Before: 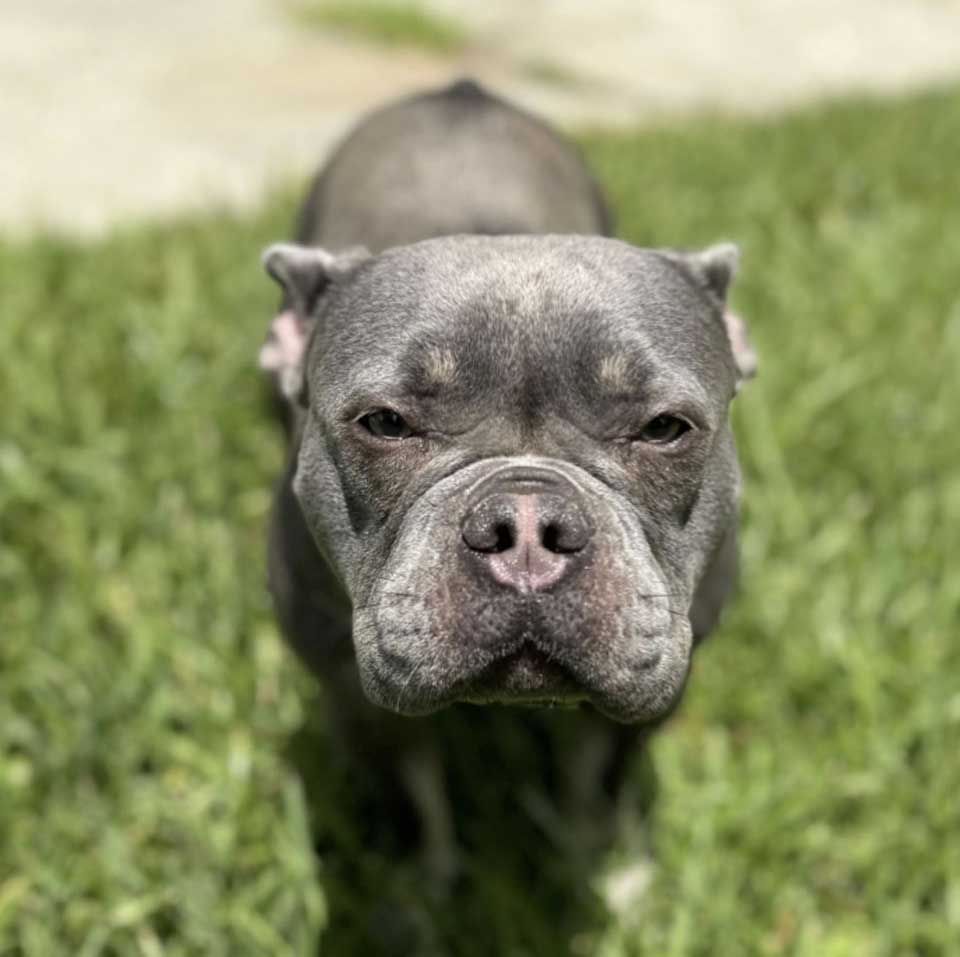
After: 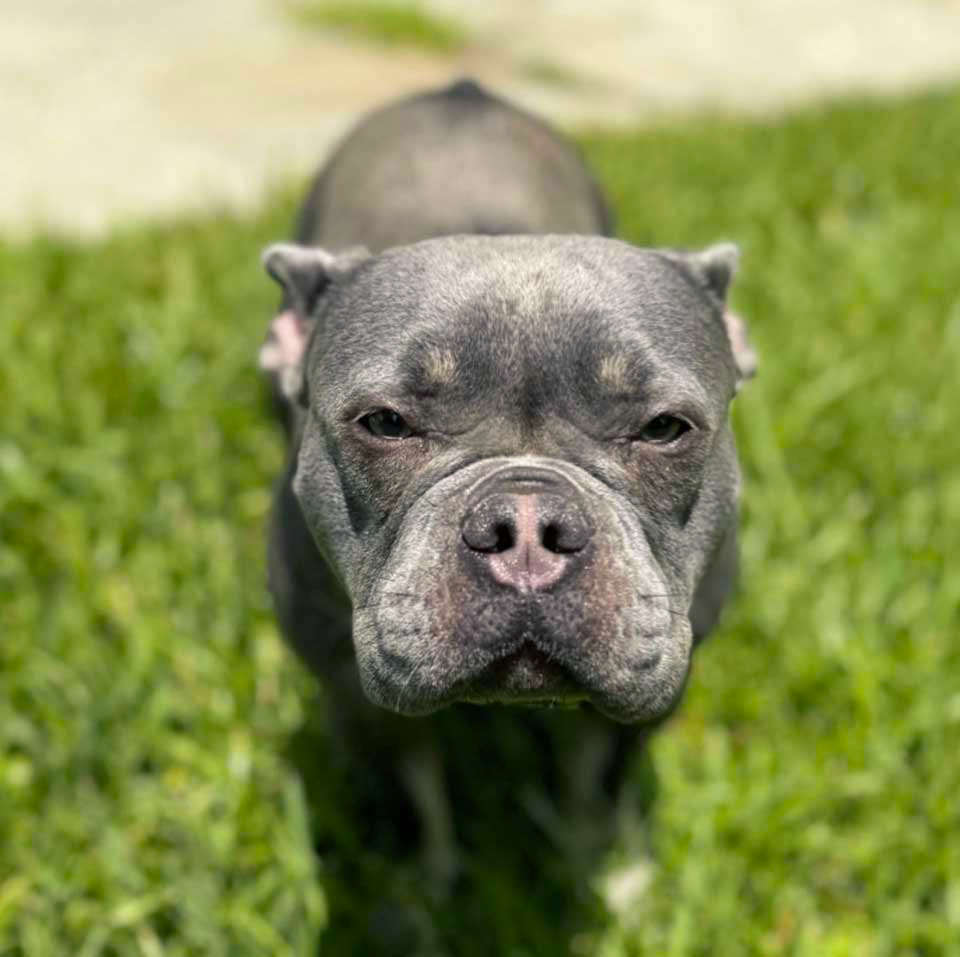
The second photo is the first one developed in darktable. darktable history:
color balance rgb: shadows lift › chroma 4.067%, shadows lift › hue 251.18°, linear chroma grading › global chroma 8.804%, perceptual saturation grading › global saturation 25.044%
